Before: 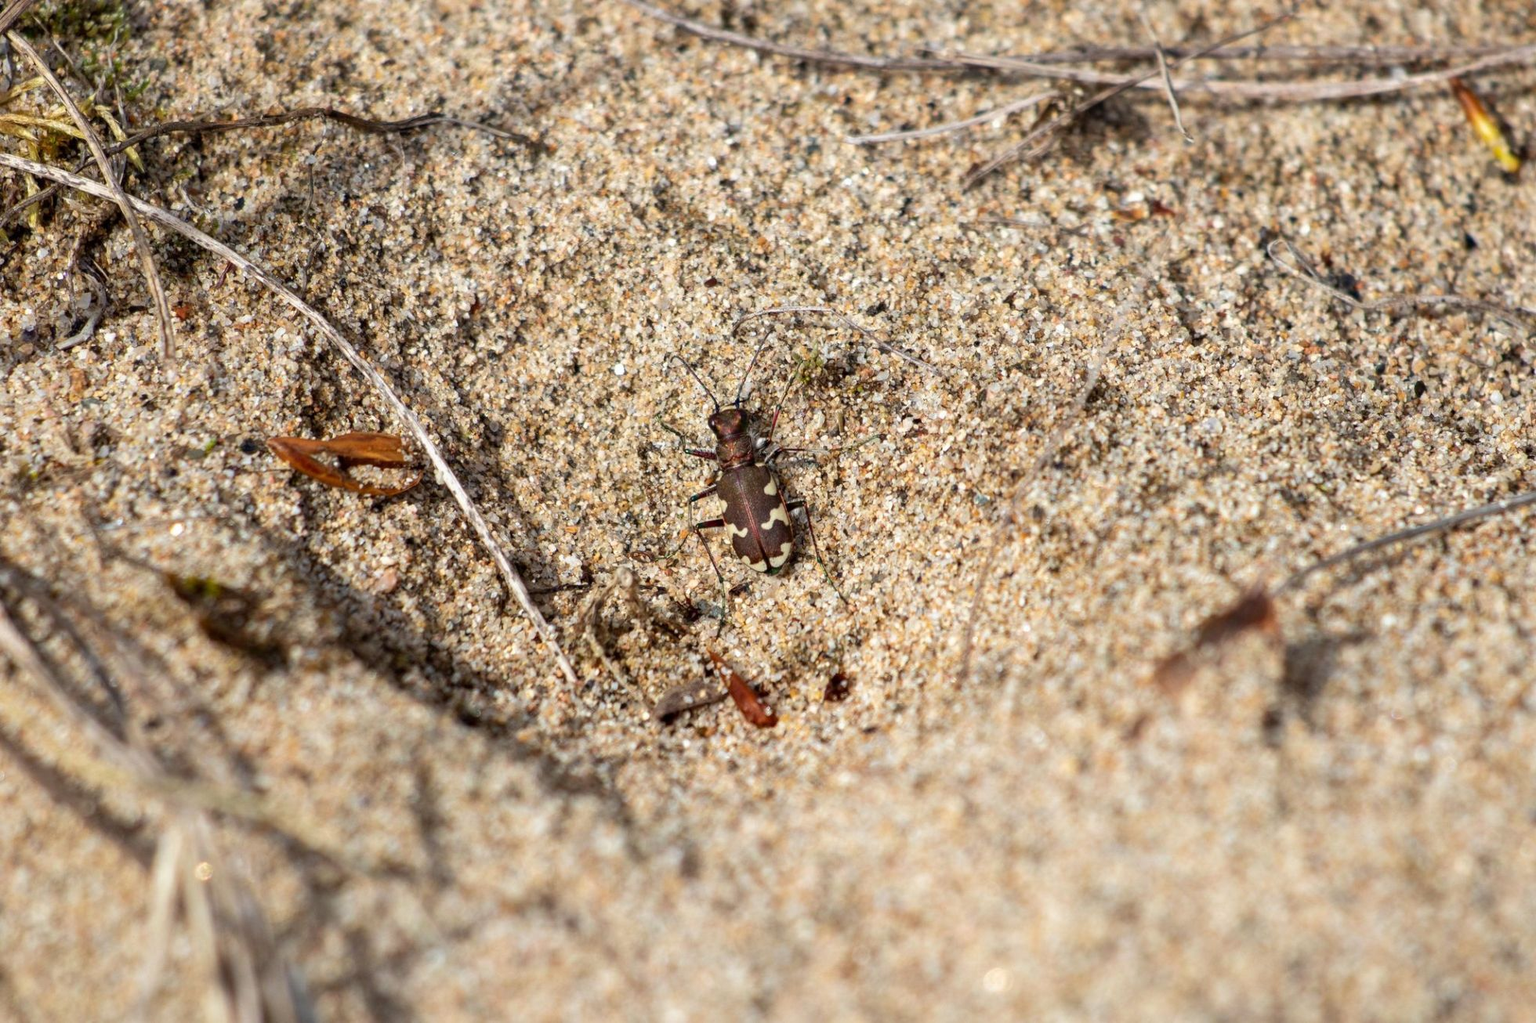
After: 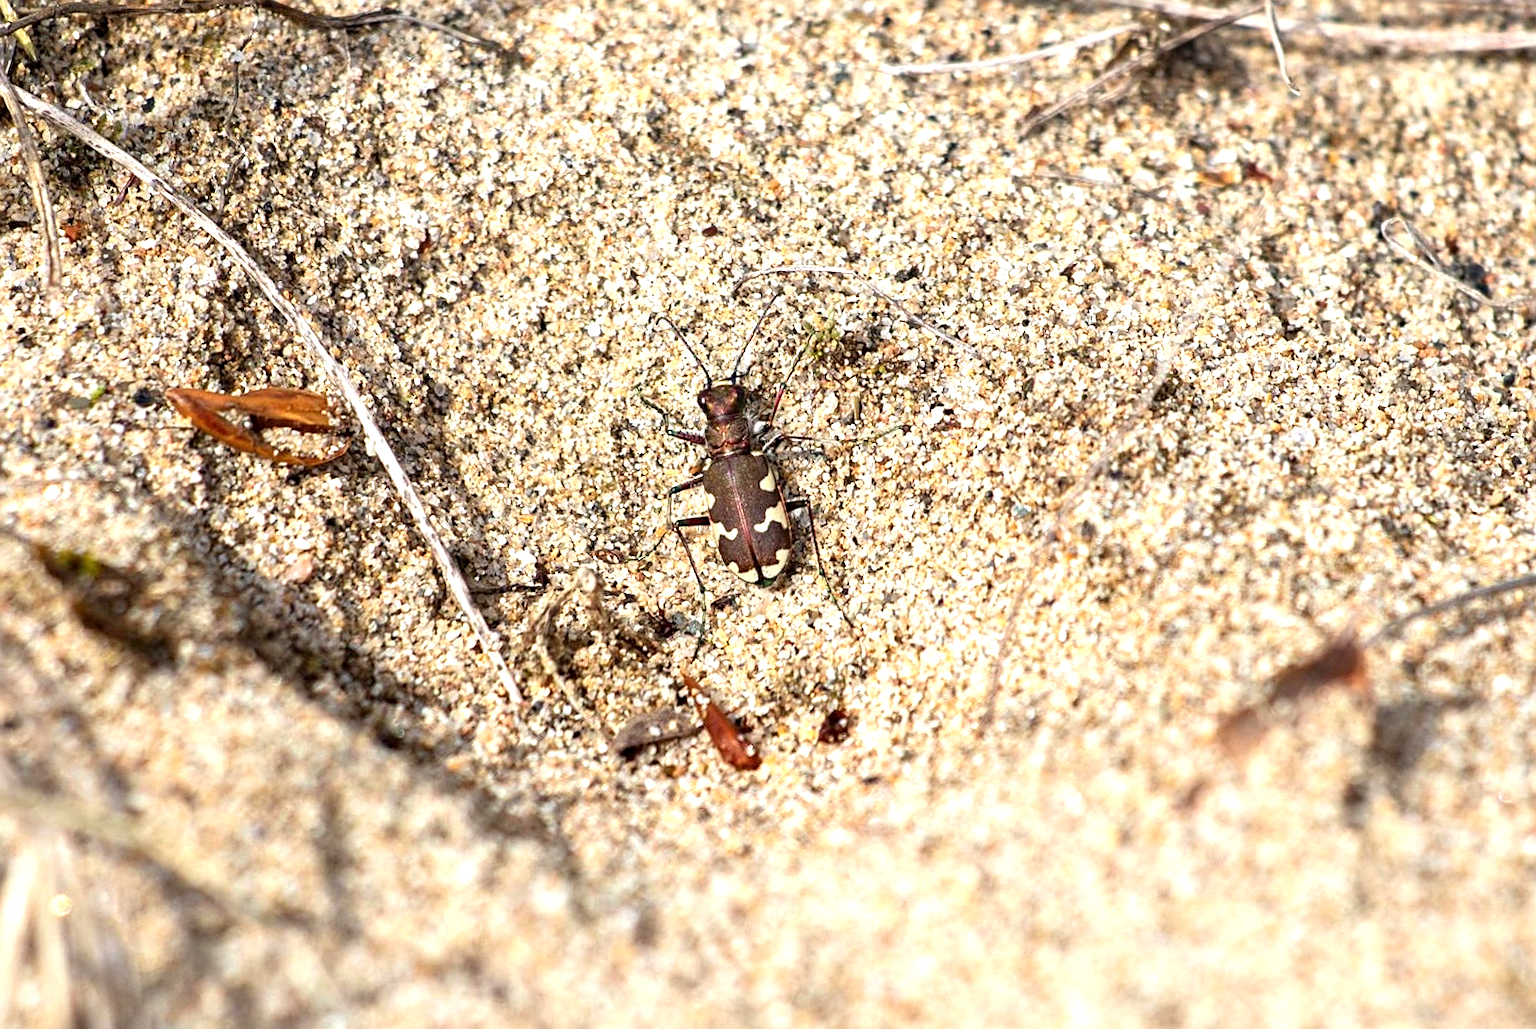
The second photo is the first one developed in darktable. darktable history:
exposure: exposure 0.782 EV, compensate exposure bias true, compensate highlight preservation false
crop and rotate: angle -3.2°, left 5.368%, top 5.186%, right 4.707%, bottom 4.378%
sharpen: on, module defaults
contrast equalizer: octaves 7, y [[0.502, 0.505, 0.512, 0.529, 0.564, 0.588], [0.5 ×6], [0.502, 0.505, 0.512, 0.529, 0.564, 0.588], [0, 0.001, 0.001, 0.004, 0.008, 0.011], [0, 0.001, 0.001, 0.004, 0.008, 0.011]], mix 0.167
